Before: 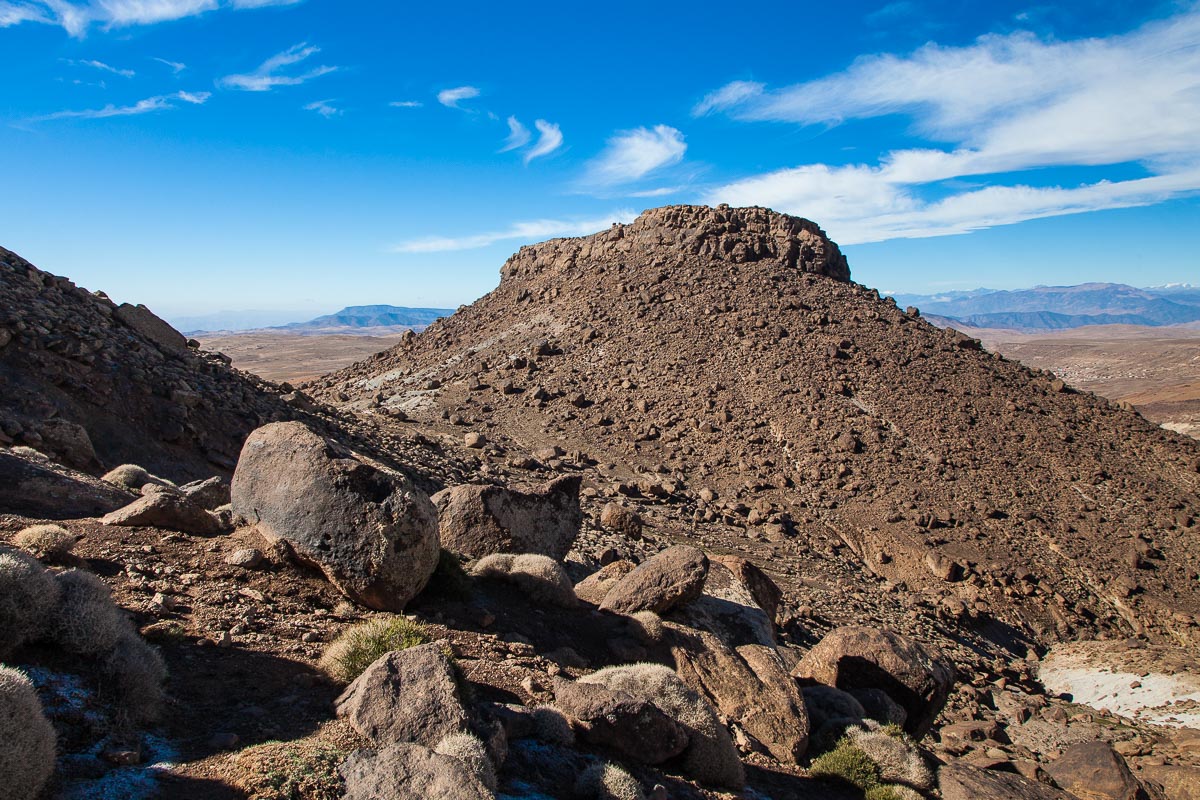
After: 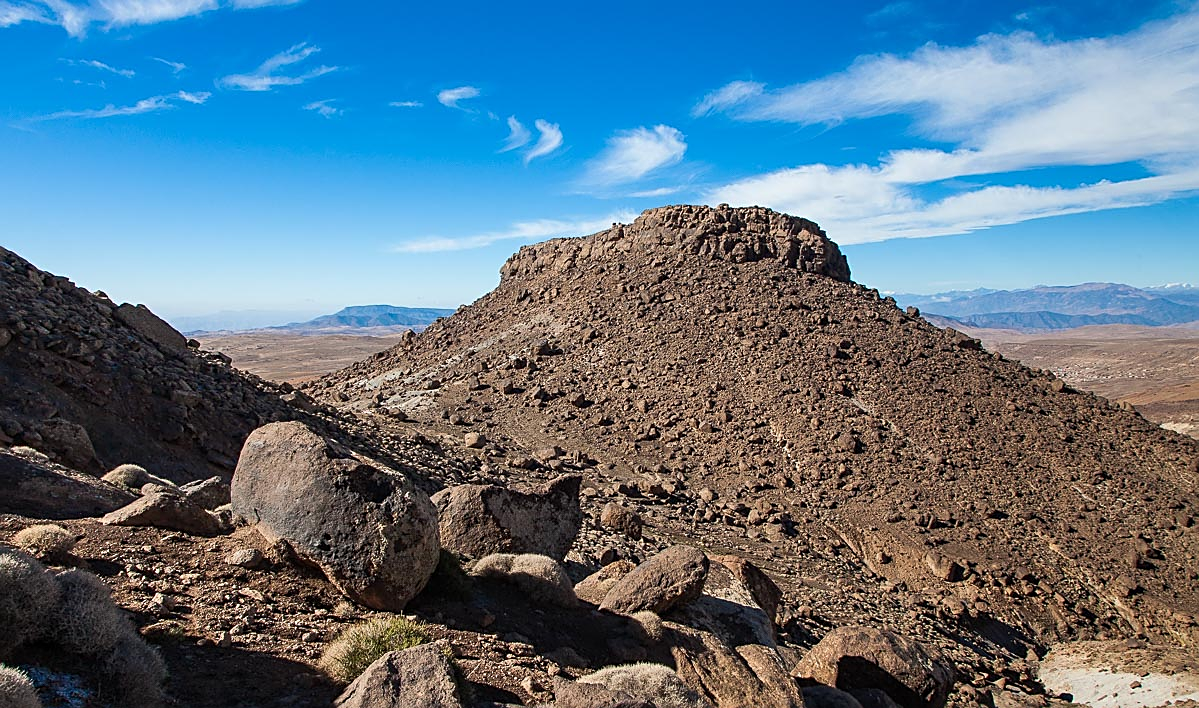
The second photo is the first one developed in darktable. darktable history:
sharpen: on, module defaults
crop and rotate: top 0%, bottom 11.49%
